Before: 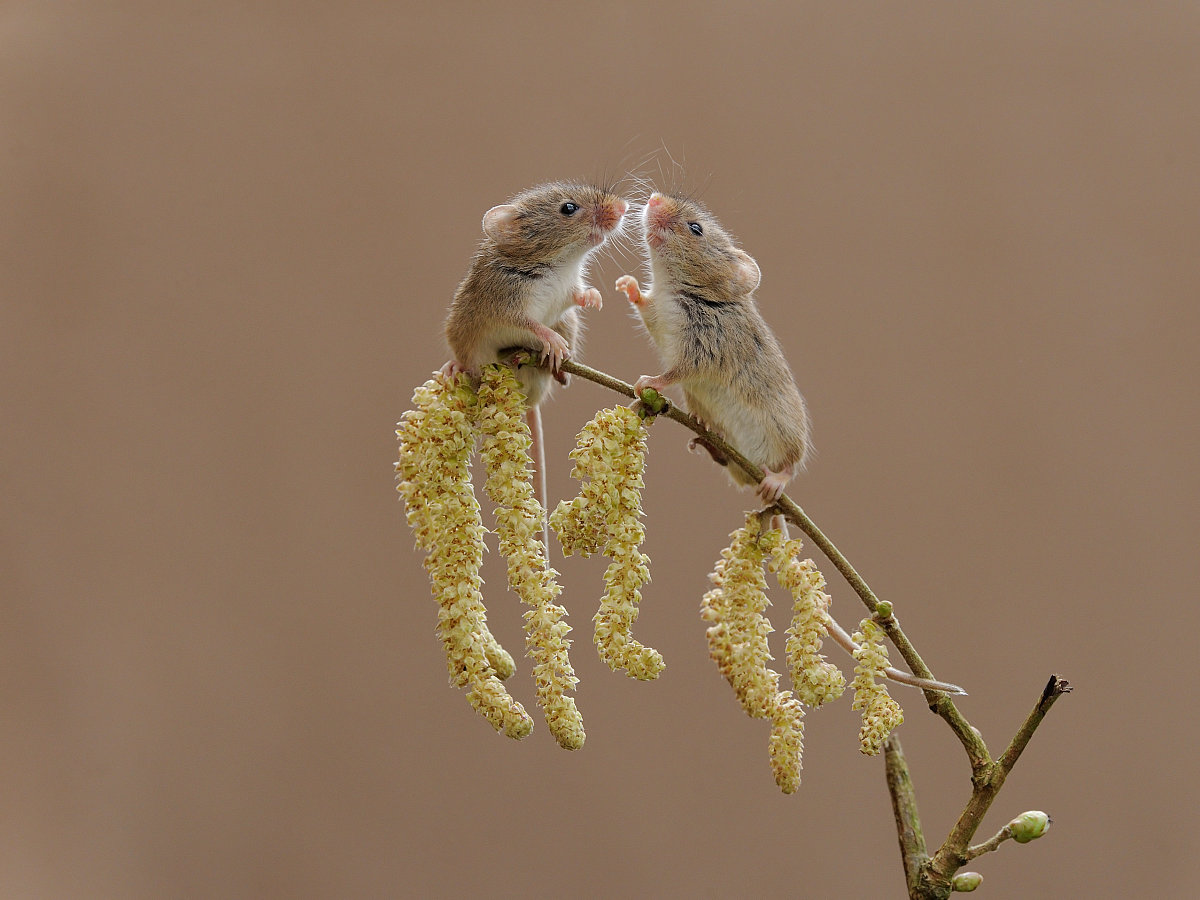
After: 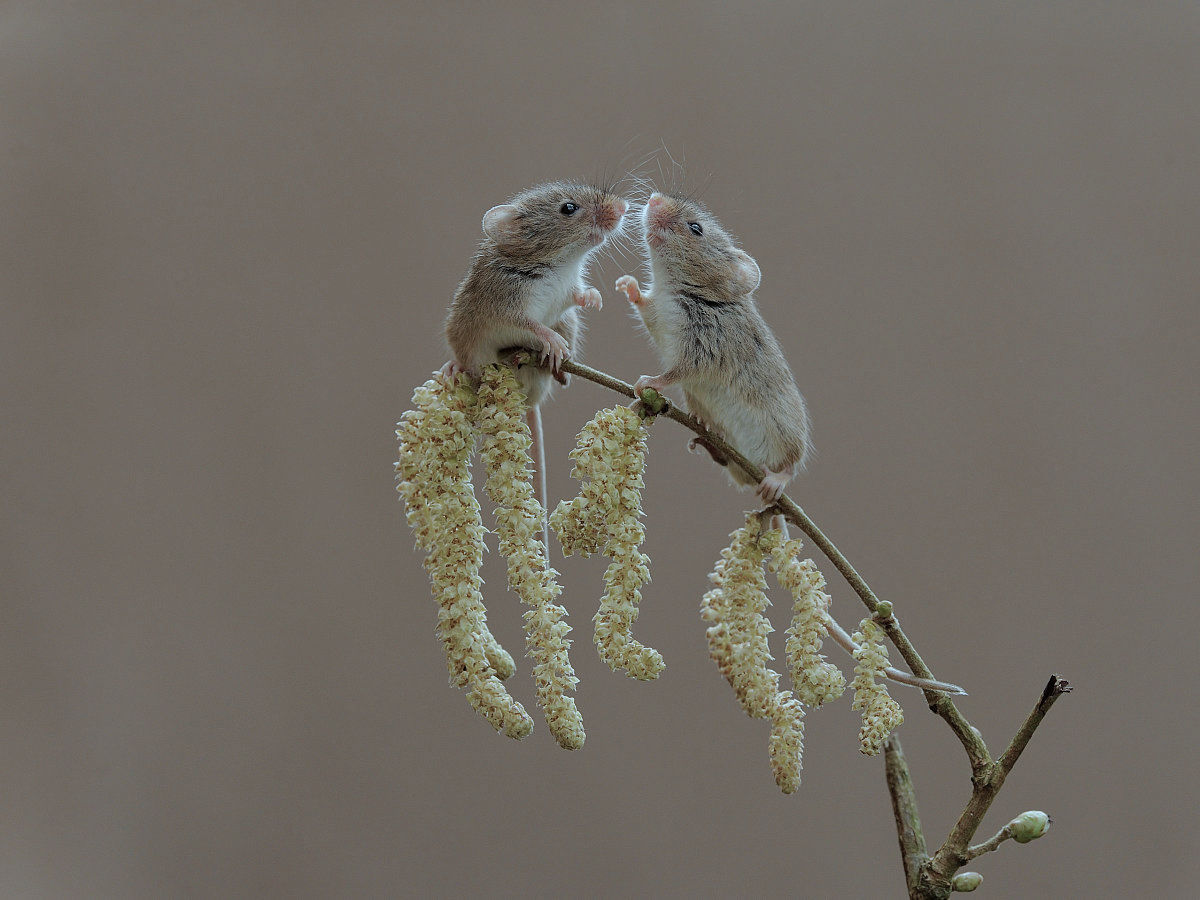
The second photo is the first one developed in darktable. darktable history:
color correction: highlights a* -12.64, highlights b* -18.1, saturation 0.7
exposure: exposure -0.36 EV, compensate highlight preservation false
